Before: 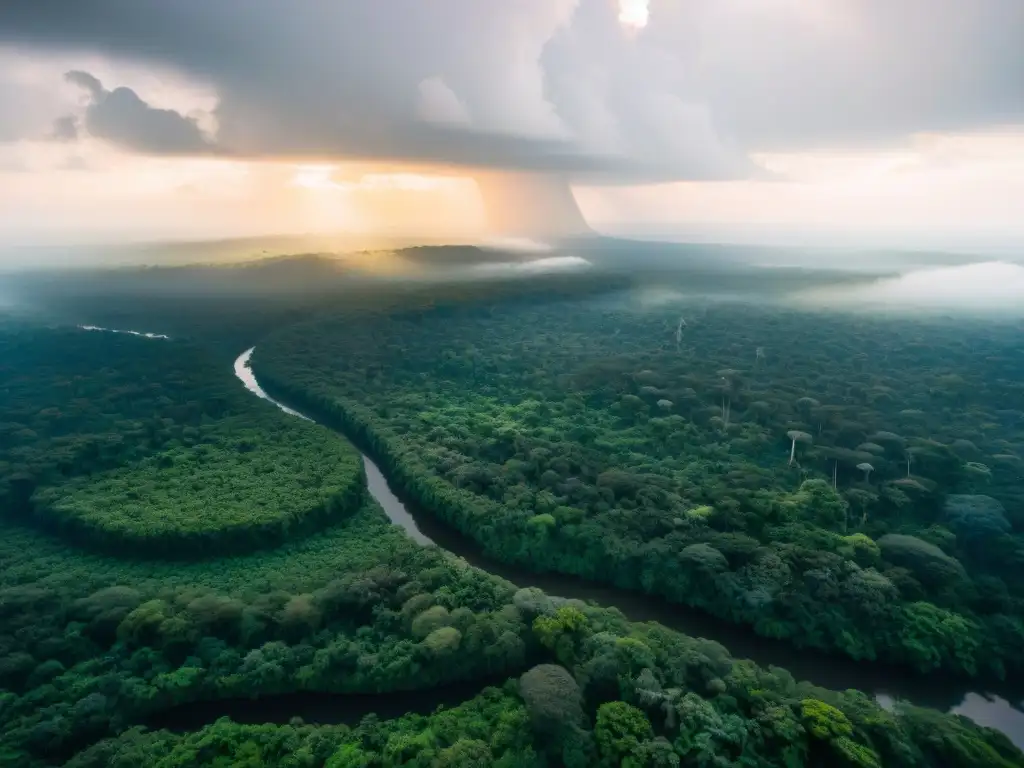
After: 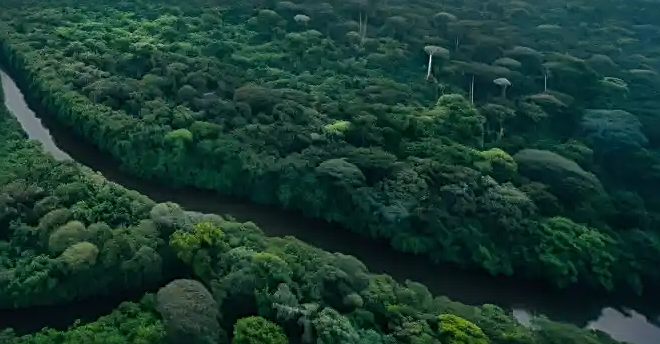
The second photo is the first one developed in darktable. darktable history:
sharpen: radius 2.584, amount 0.688
crop and rotate: left 35.509%, top 50.238%, bottom 4.934%
